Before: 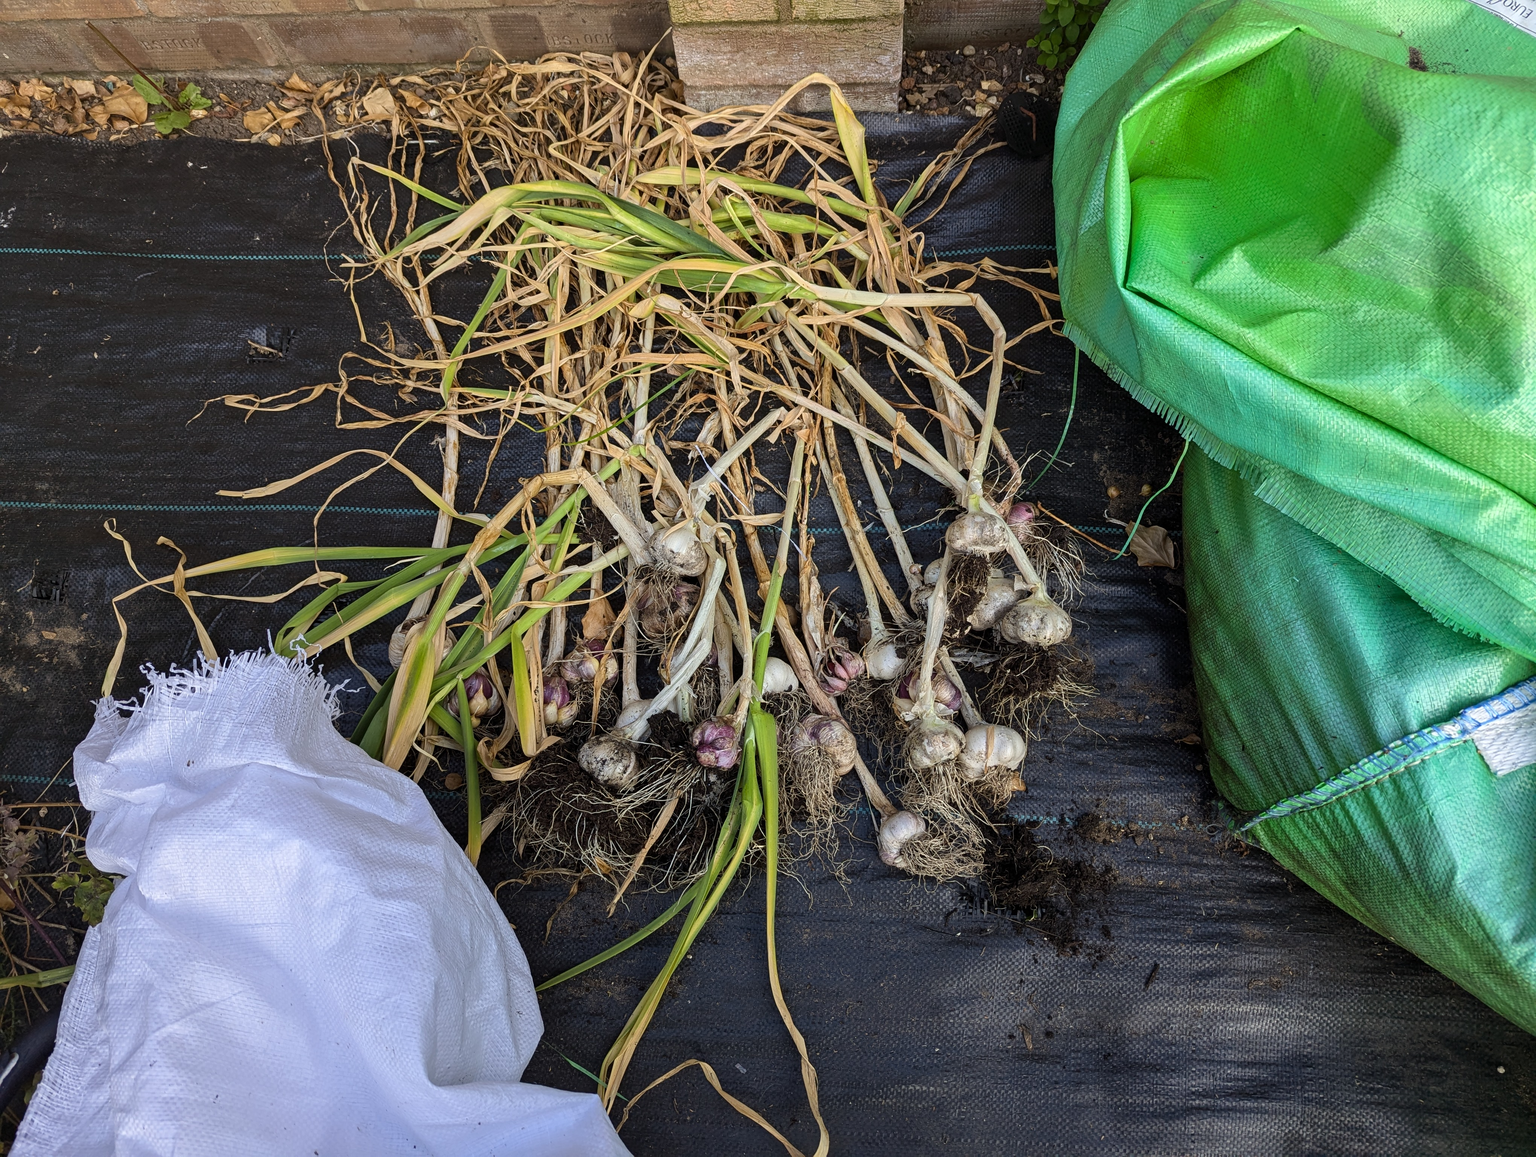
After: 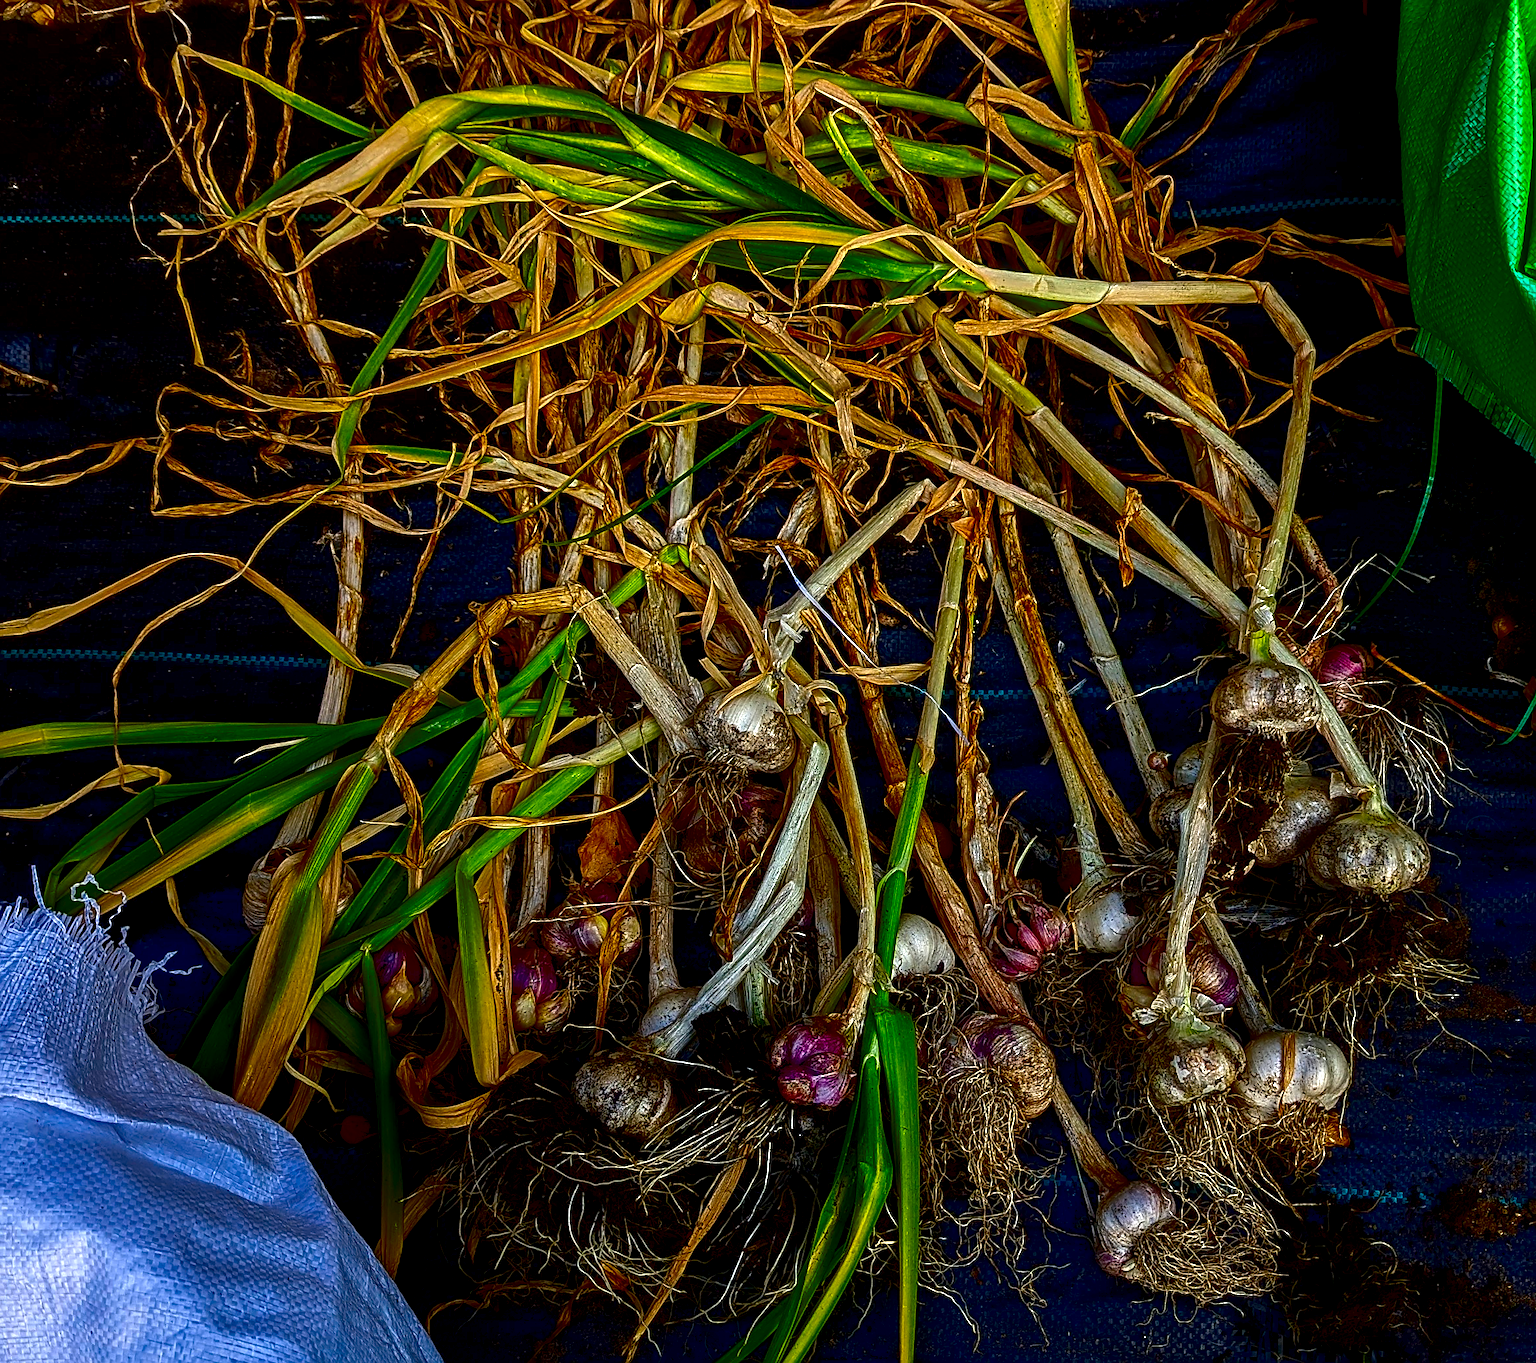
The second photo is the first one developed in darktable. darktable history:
color balance rgb: shadows lift › chroma 0.888%, shadows lift › hue 116.02°, perceptual saturation grading › global saturation 26.605%, perceptual saturation grading › highlights -28.526%, perceptual saturation grading › mid-tones 15.855%, perceptual saturation grading › shadows 33.72%, global vibrance 20%
crop: left 16.237%, top 11.388%, right 26.219%, bottom 20.753%
sharpen: on, module defaults
exposure: exposure 0.123 EV, compensate highlight preservation false
contrast brightness saturation: brightness -0.992, saturation 0.998
local contrast: highlights 59%, detail 146%
